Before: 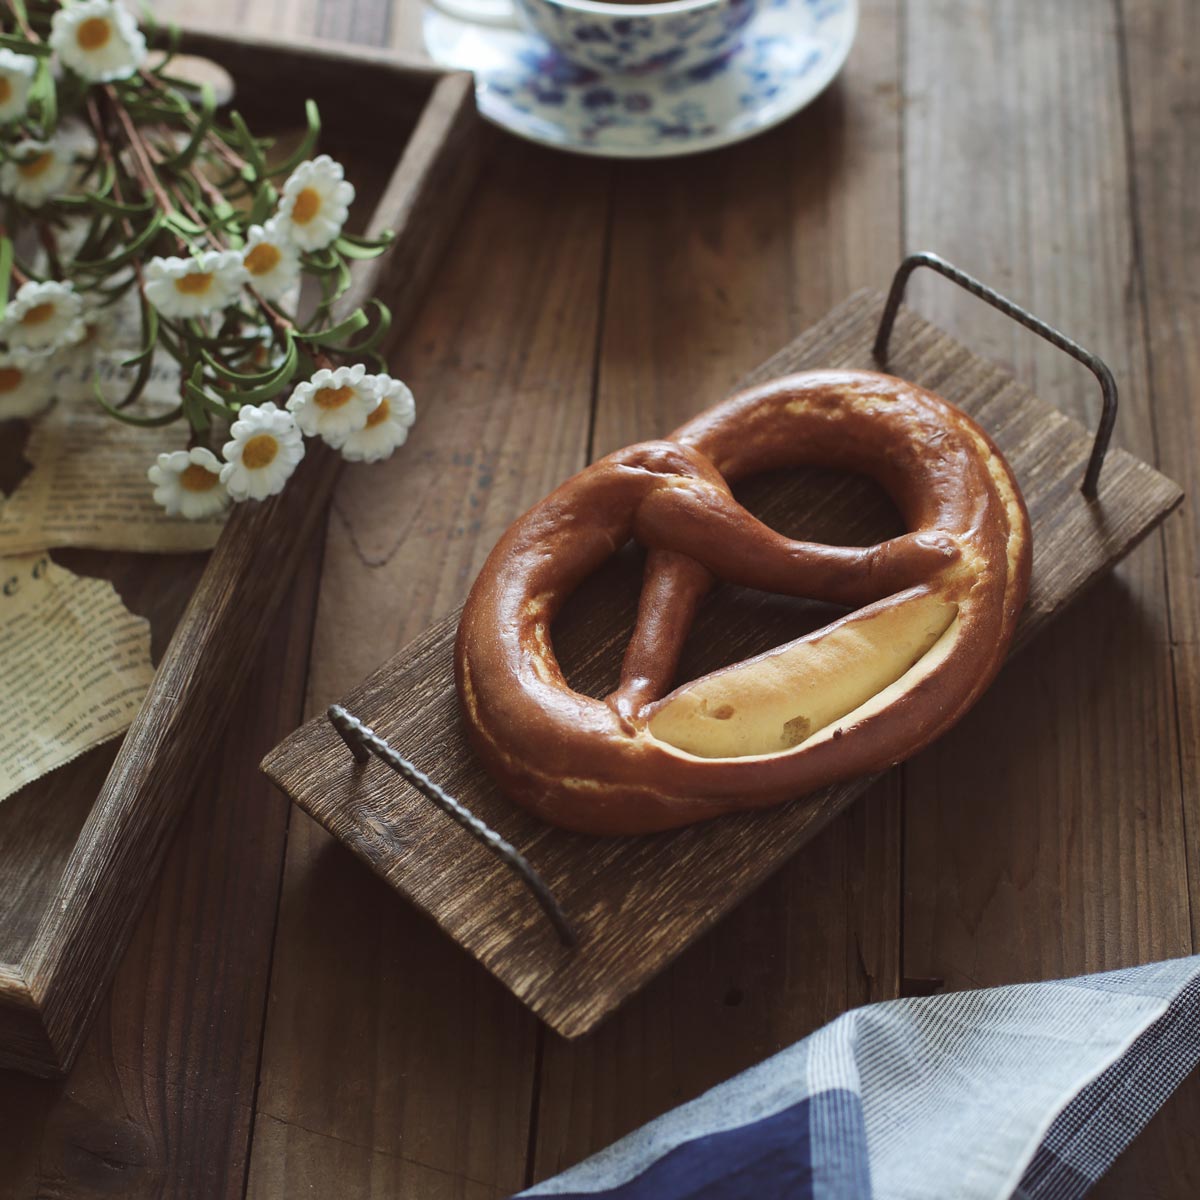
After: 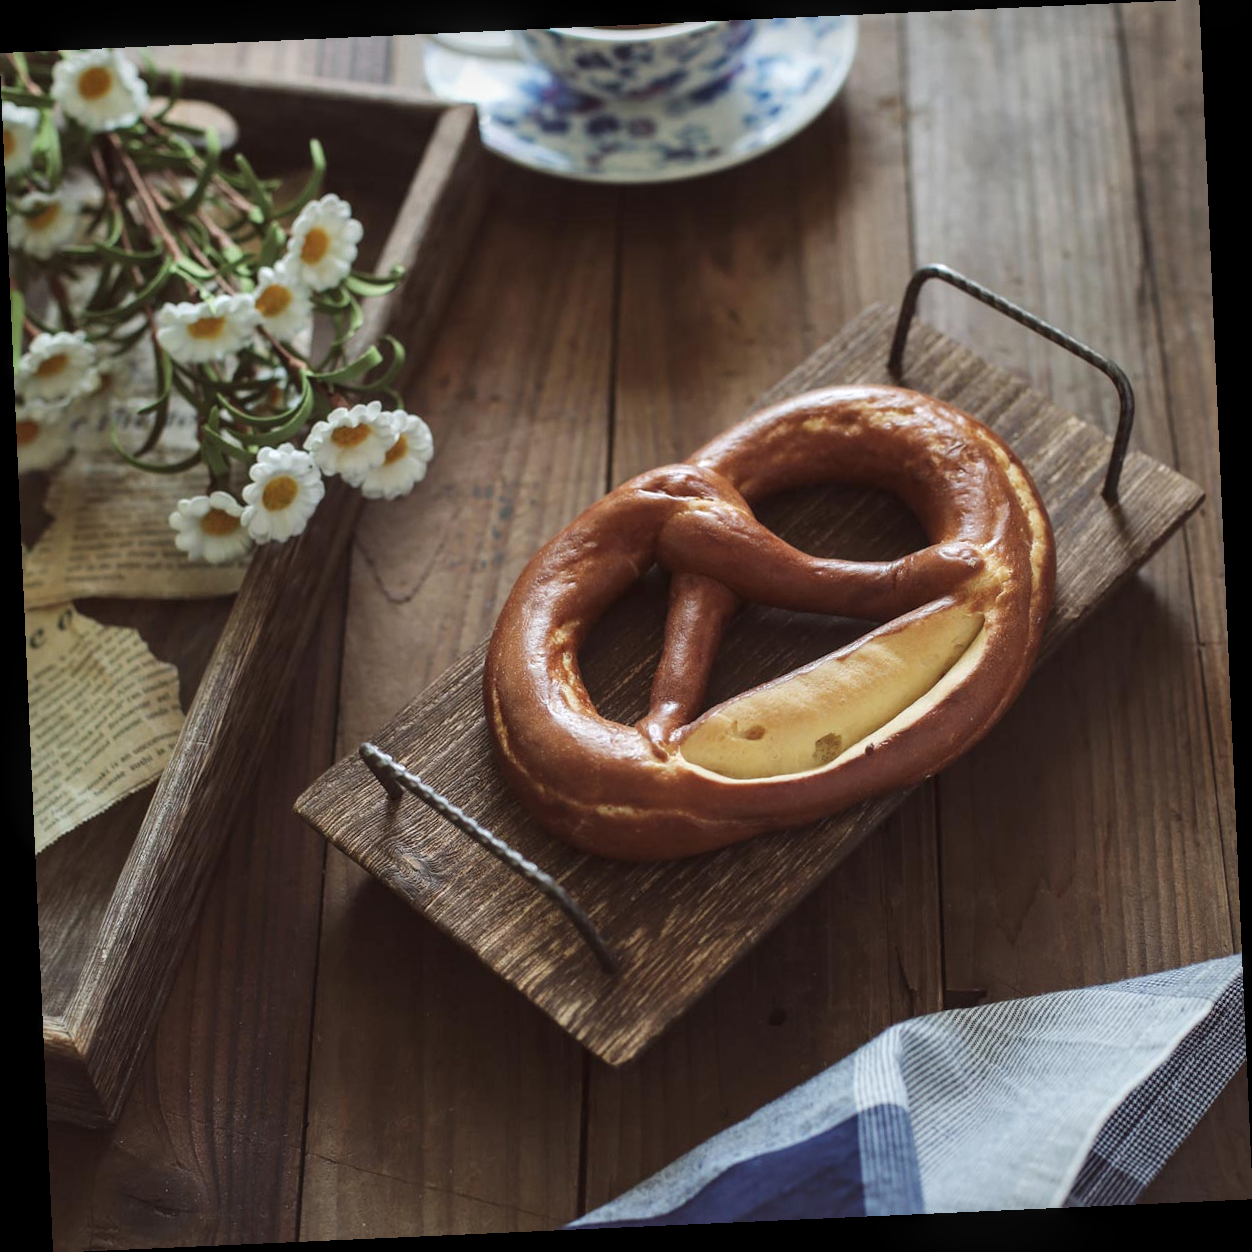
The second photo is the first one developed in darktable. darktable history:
local contrast: on, module defaults
rotate and perspective: rotation -2.56°, automatic cropping off
